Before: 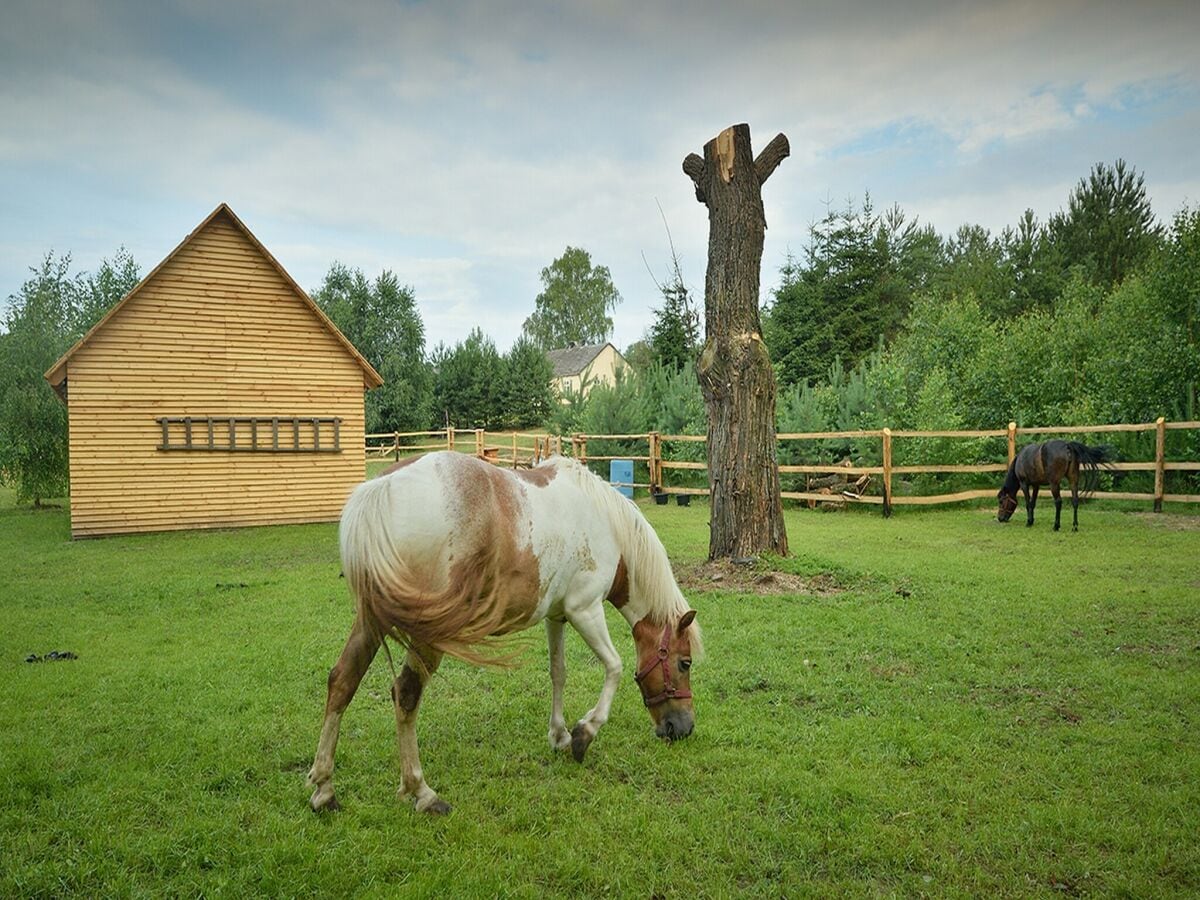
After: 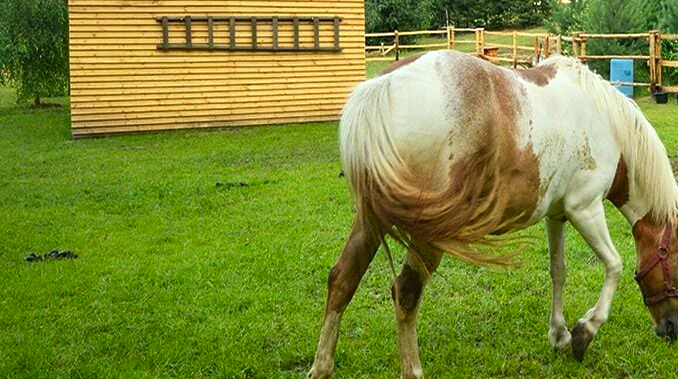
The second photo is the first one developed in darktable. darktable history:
crop: top 44.589%, right 43.432%, bottom 13.218%
contrast brightness saturation: contrast 0.092, saturation 0.267
color balance rgb: perceptual saturation grading › global saturation 0.331%, perceptual brilliance grading › highlights 10.786%, perceptual brilliance grading › shadows -11.107%
